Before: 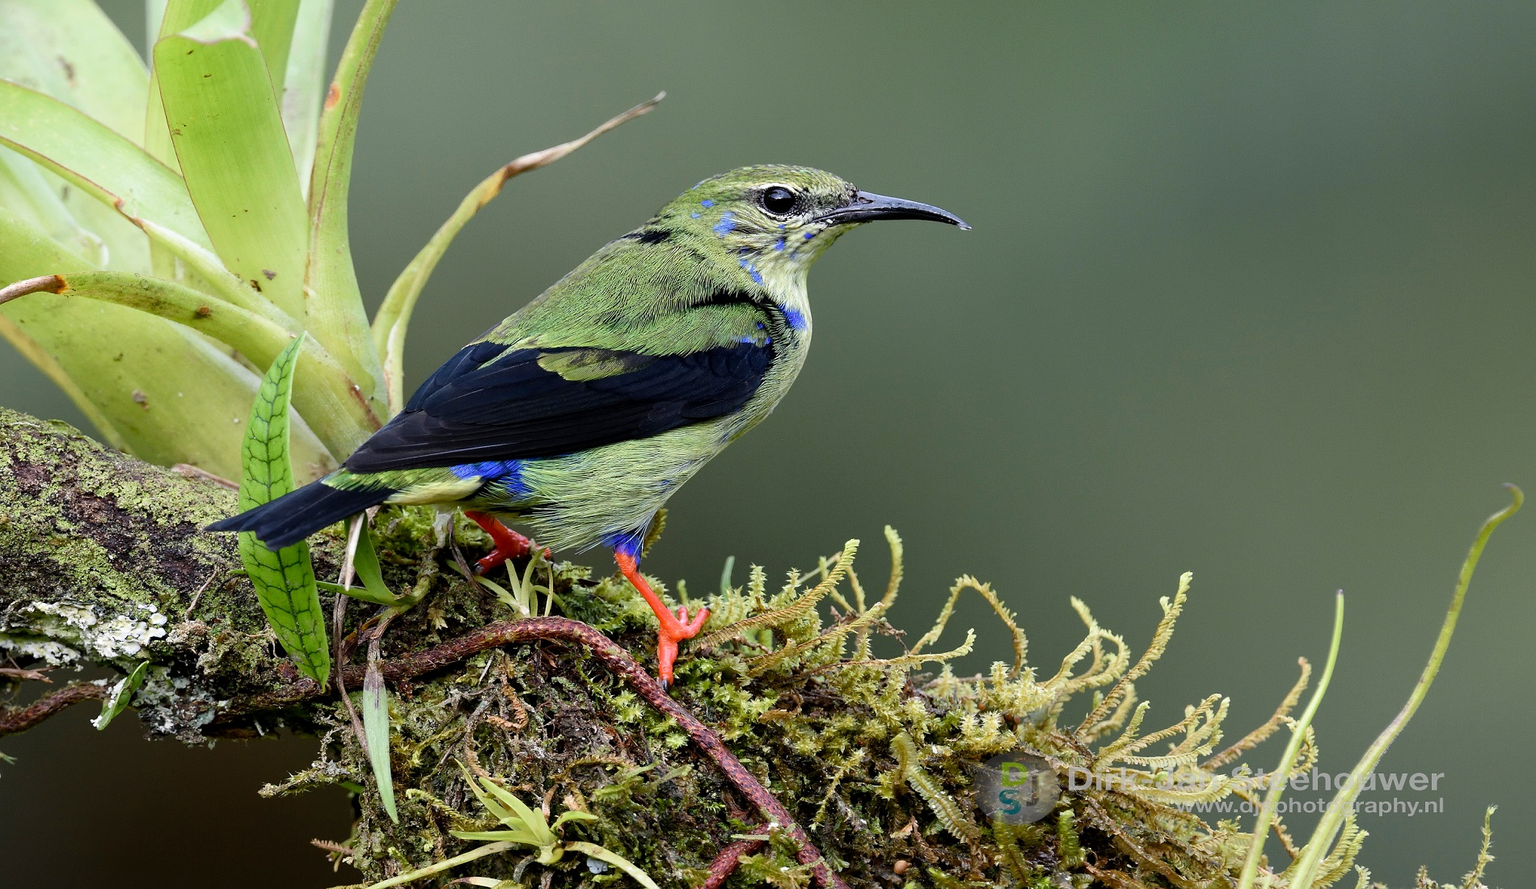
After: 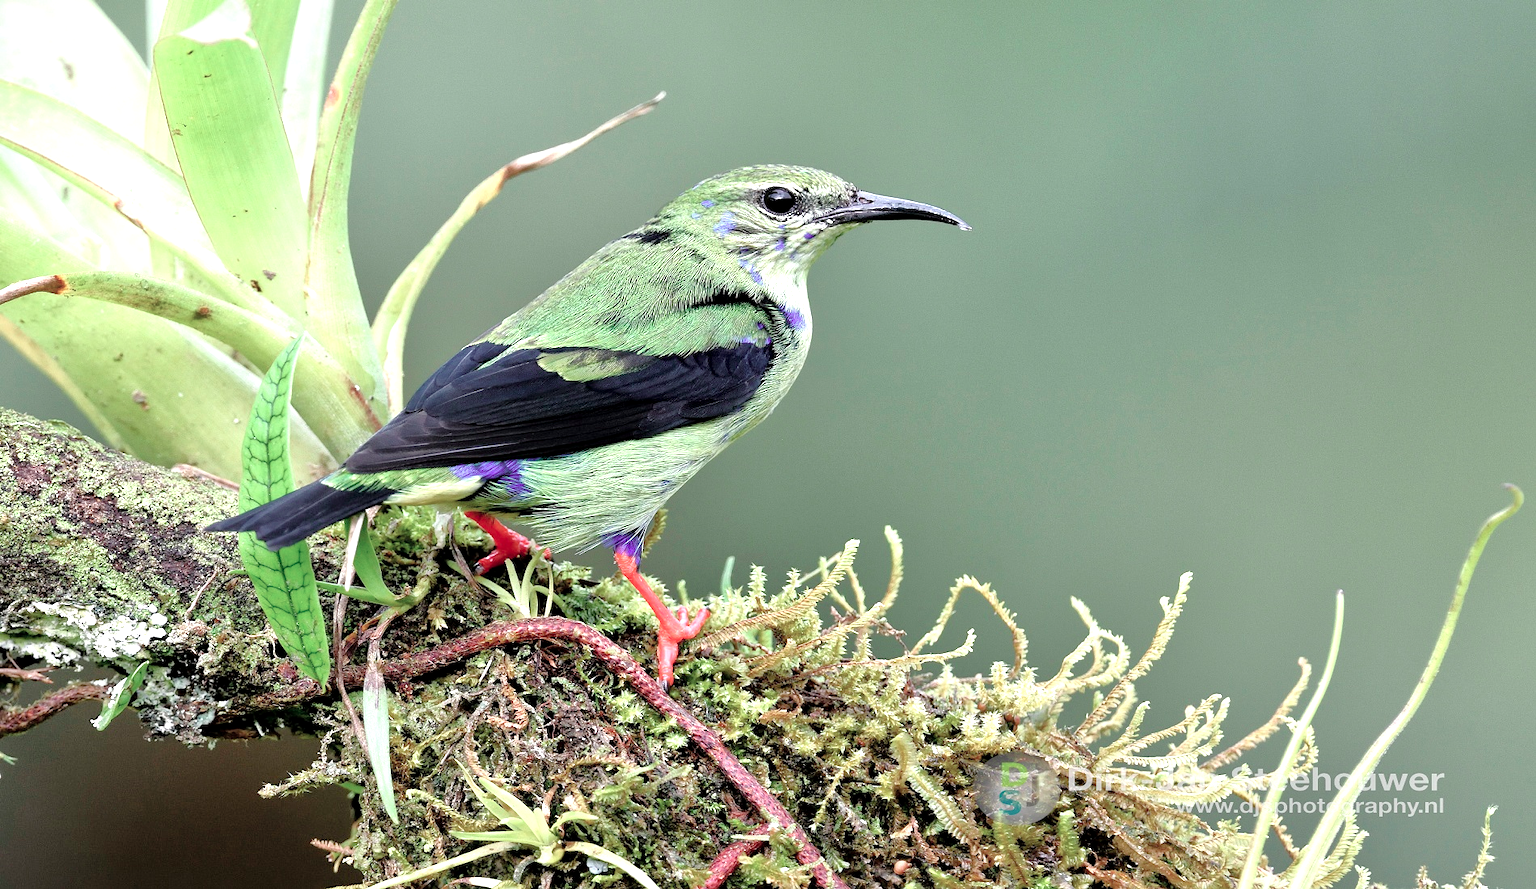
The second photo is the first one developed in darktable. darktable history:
exposure: black level correction 0.001, exposure 0.5 EV, compensate exposure bias true, compensate highlight preservation false
tone equalizer: -7 EV 0.15 EV, -6 EV 0.6 EV, -5 EV 1.15 EV, -4 EV 1.33 EV, -3 EV 1.15 EV, -2 EV 0.6 EV, -1 EV 0.15 EV, mask exposure compensation -0.5 EV
color contrast: blue-yellow contrast 0.62
